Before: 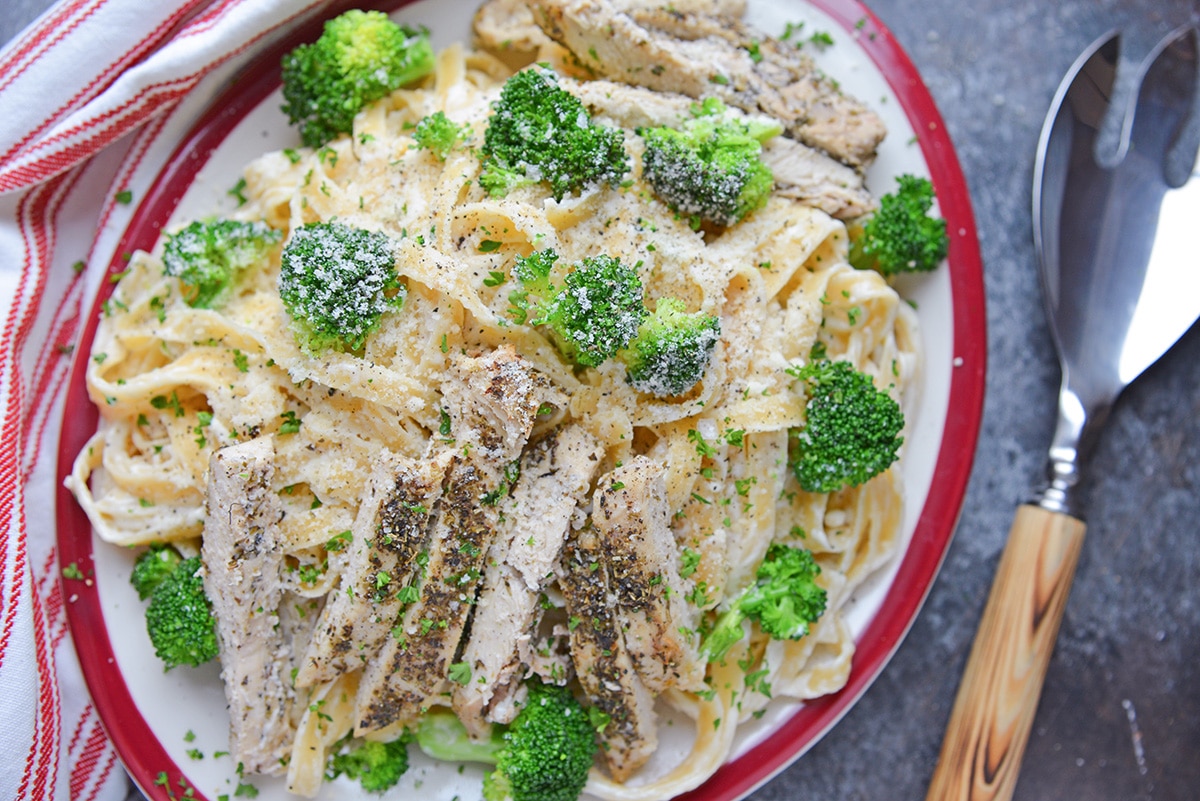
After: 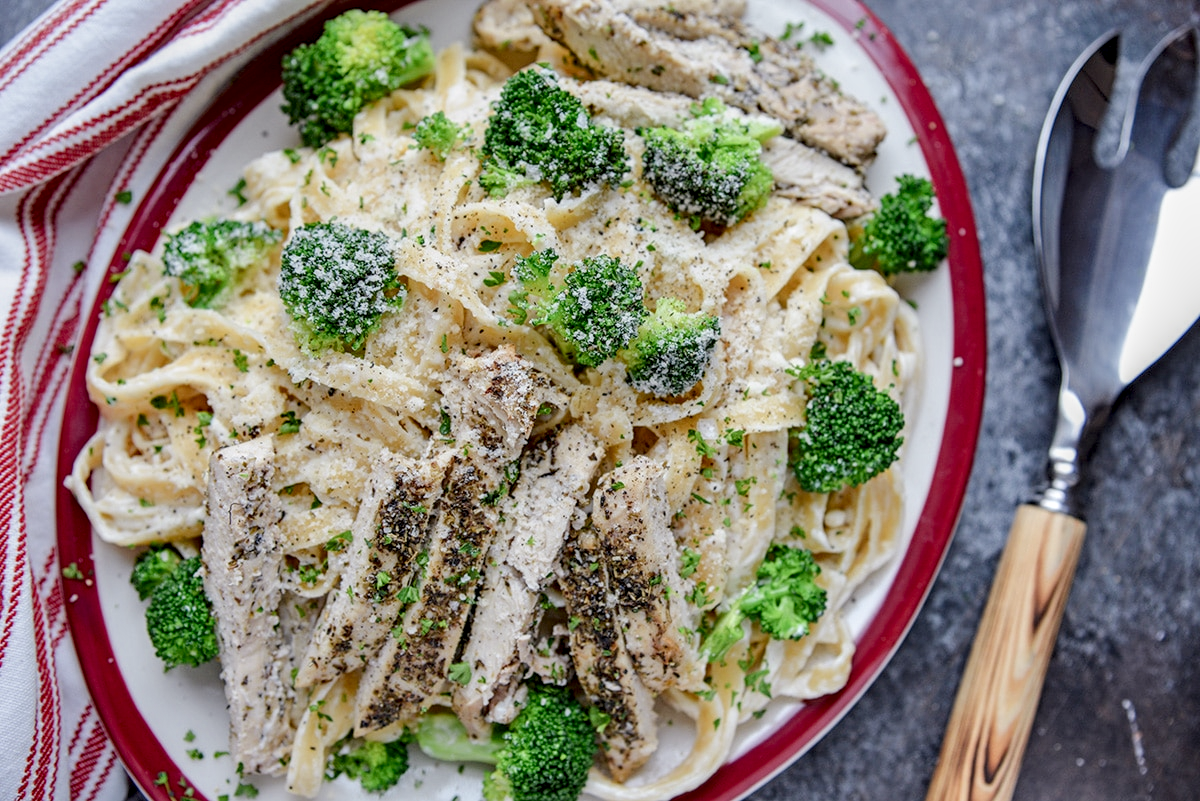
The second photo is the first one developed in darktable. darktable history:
filmic rgb: middle gray luminance 18.42%, black relative exposure -10.43 EV, white relative exposure 3.41 EV, target black luminance 0%, hardness 6.01, latitude 98.15%, contrast 0.845, shadows ↔ highlights balance 0.392%, iterations of high-quality reconstruction 0
local contrast: highlights 19%, detail 188%
